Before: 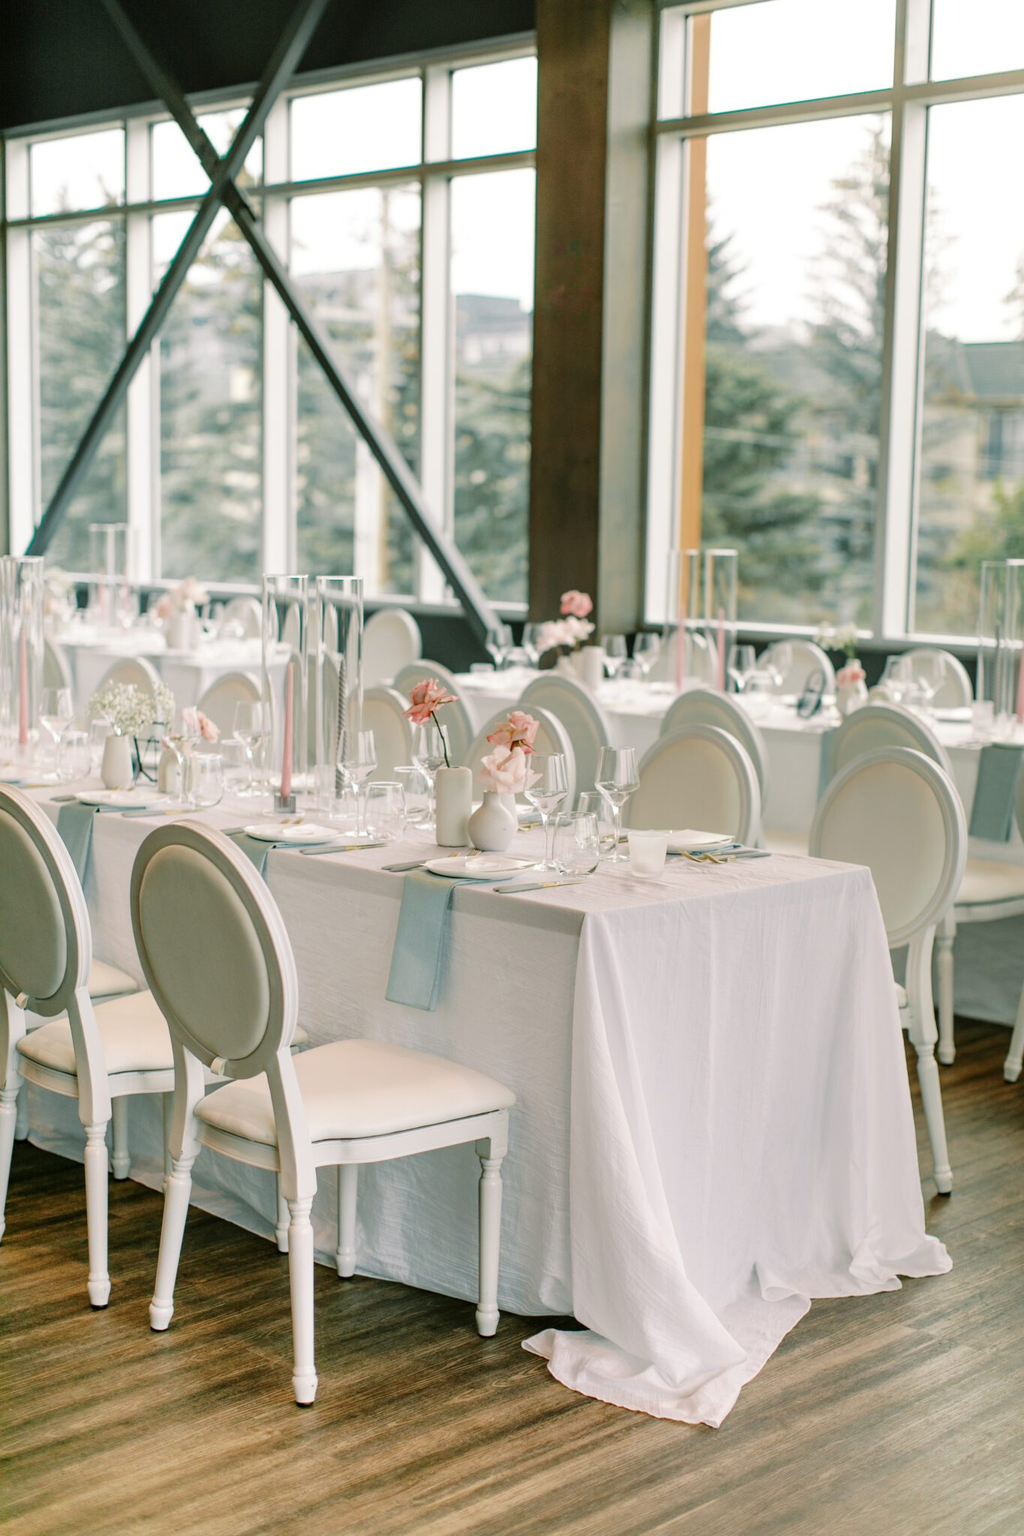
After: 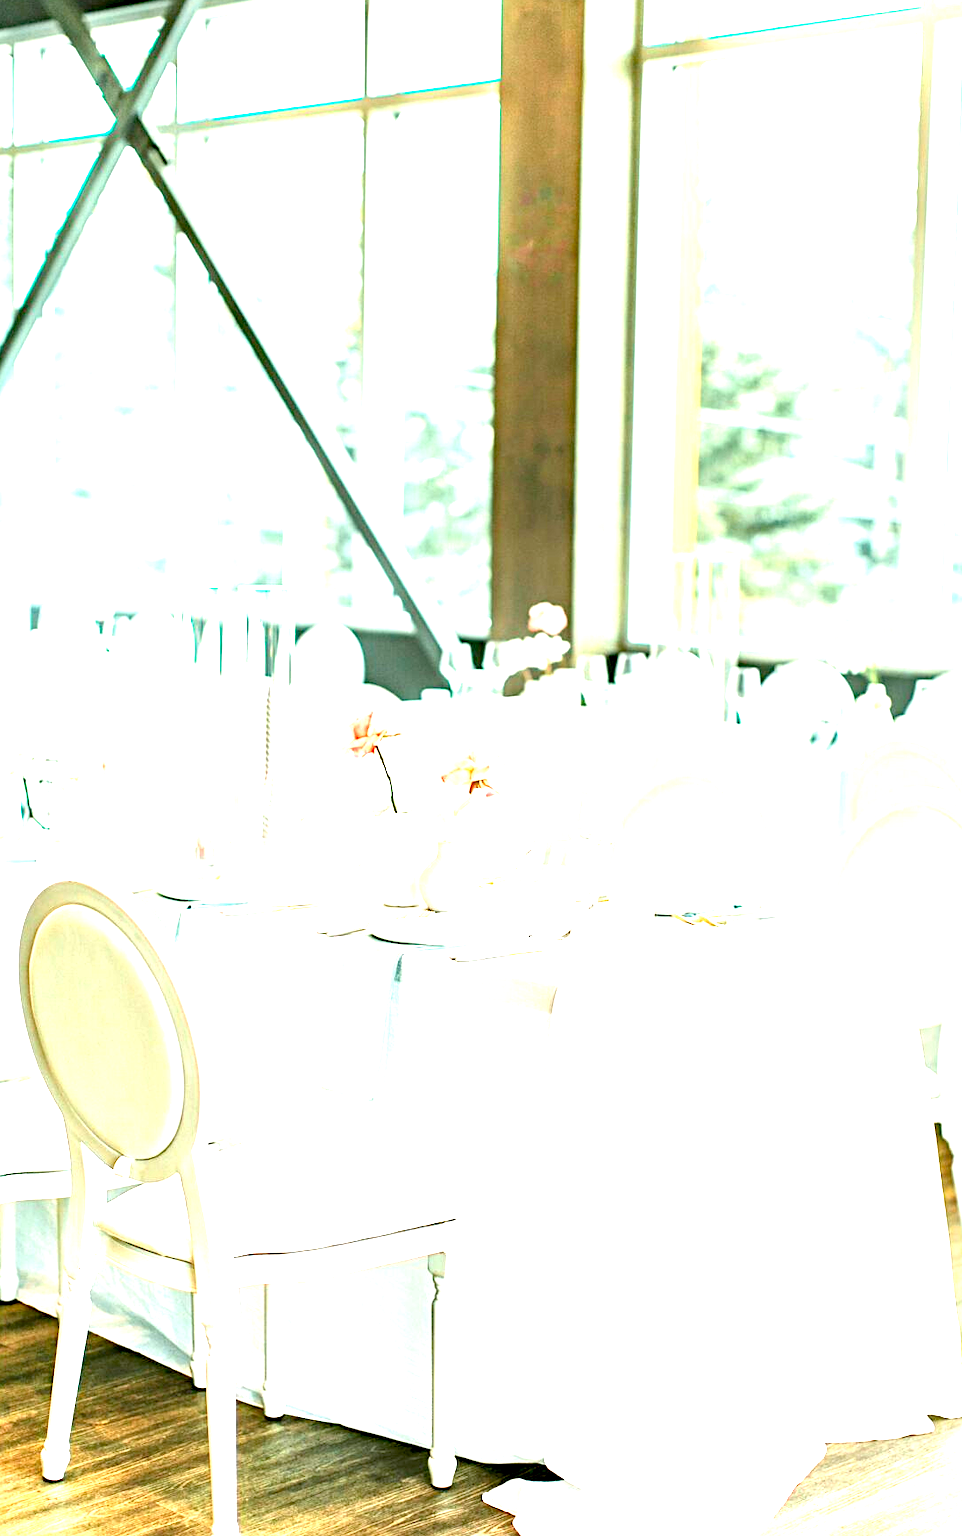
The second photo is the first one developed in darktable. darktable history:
exposure: black level correction 0.001, exposure 2.607 EV, compensate exposure bias true, compensate highlight preservation false
crop: left 11.225%, top 5.381%, right 9.565%, bottom 10.314%
sharpen: amount 0.2
haze removal: compatibility mode true, adaptive false
